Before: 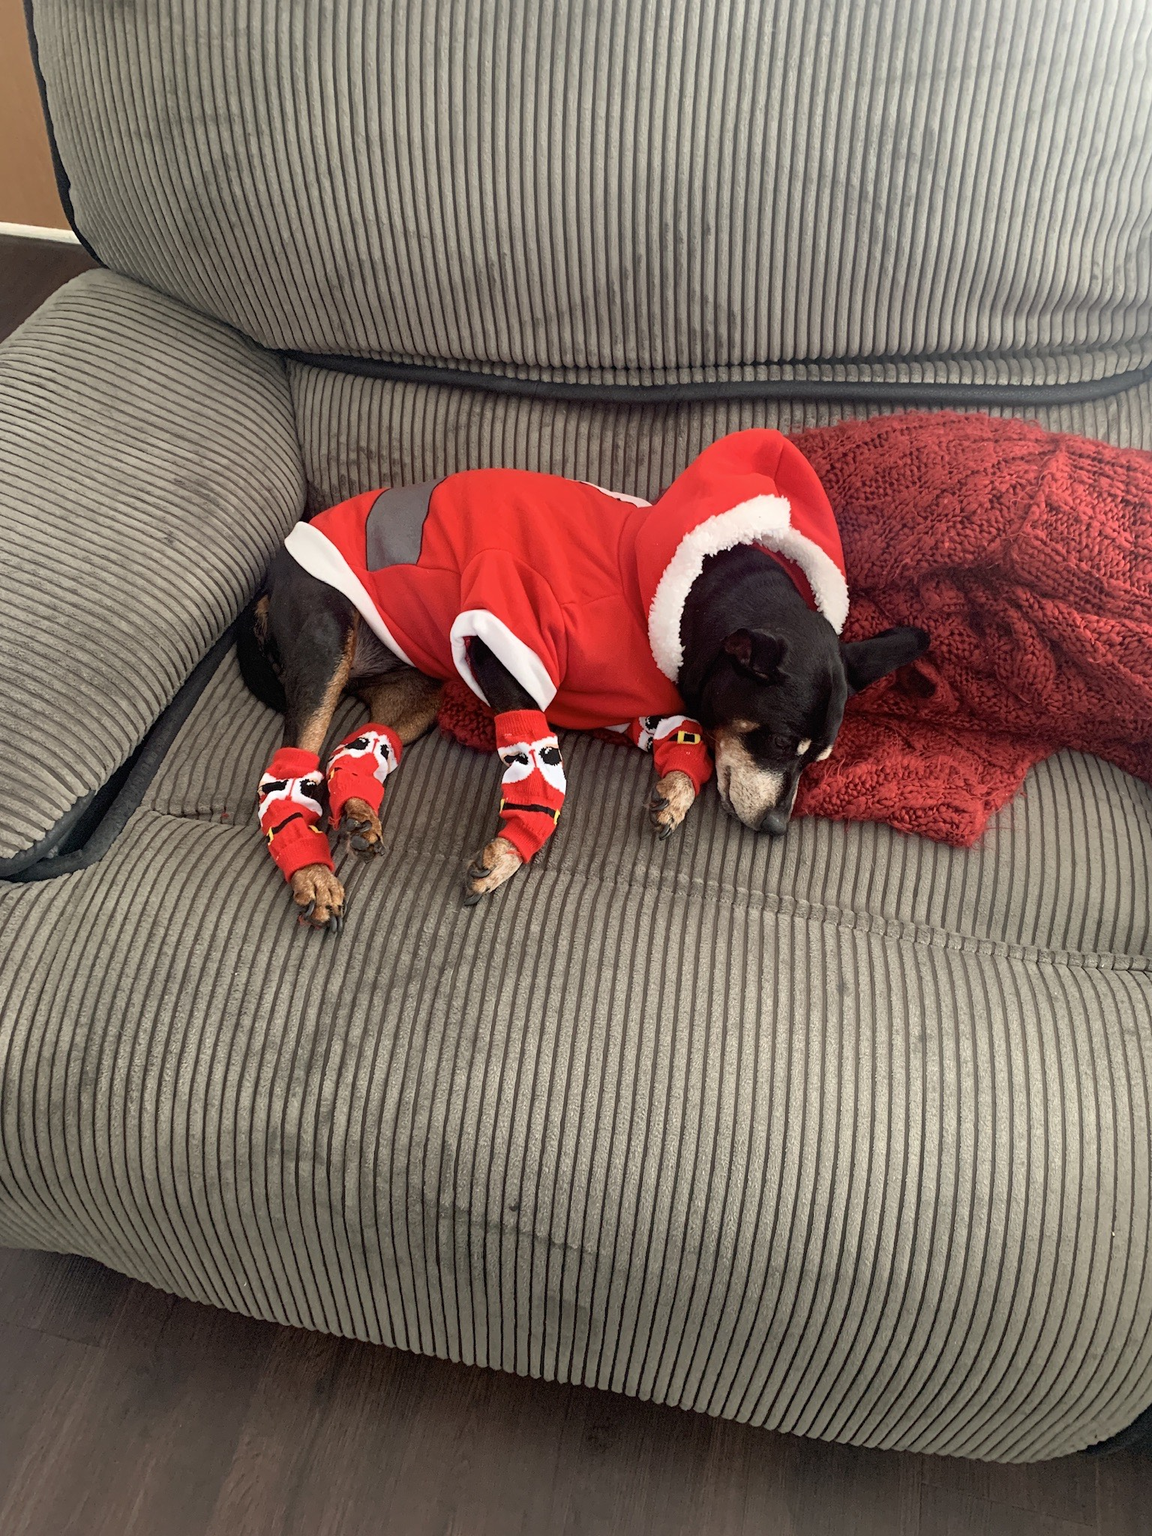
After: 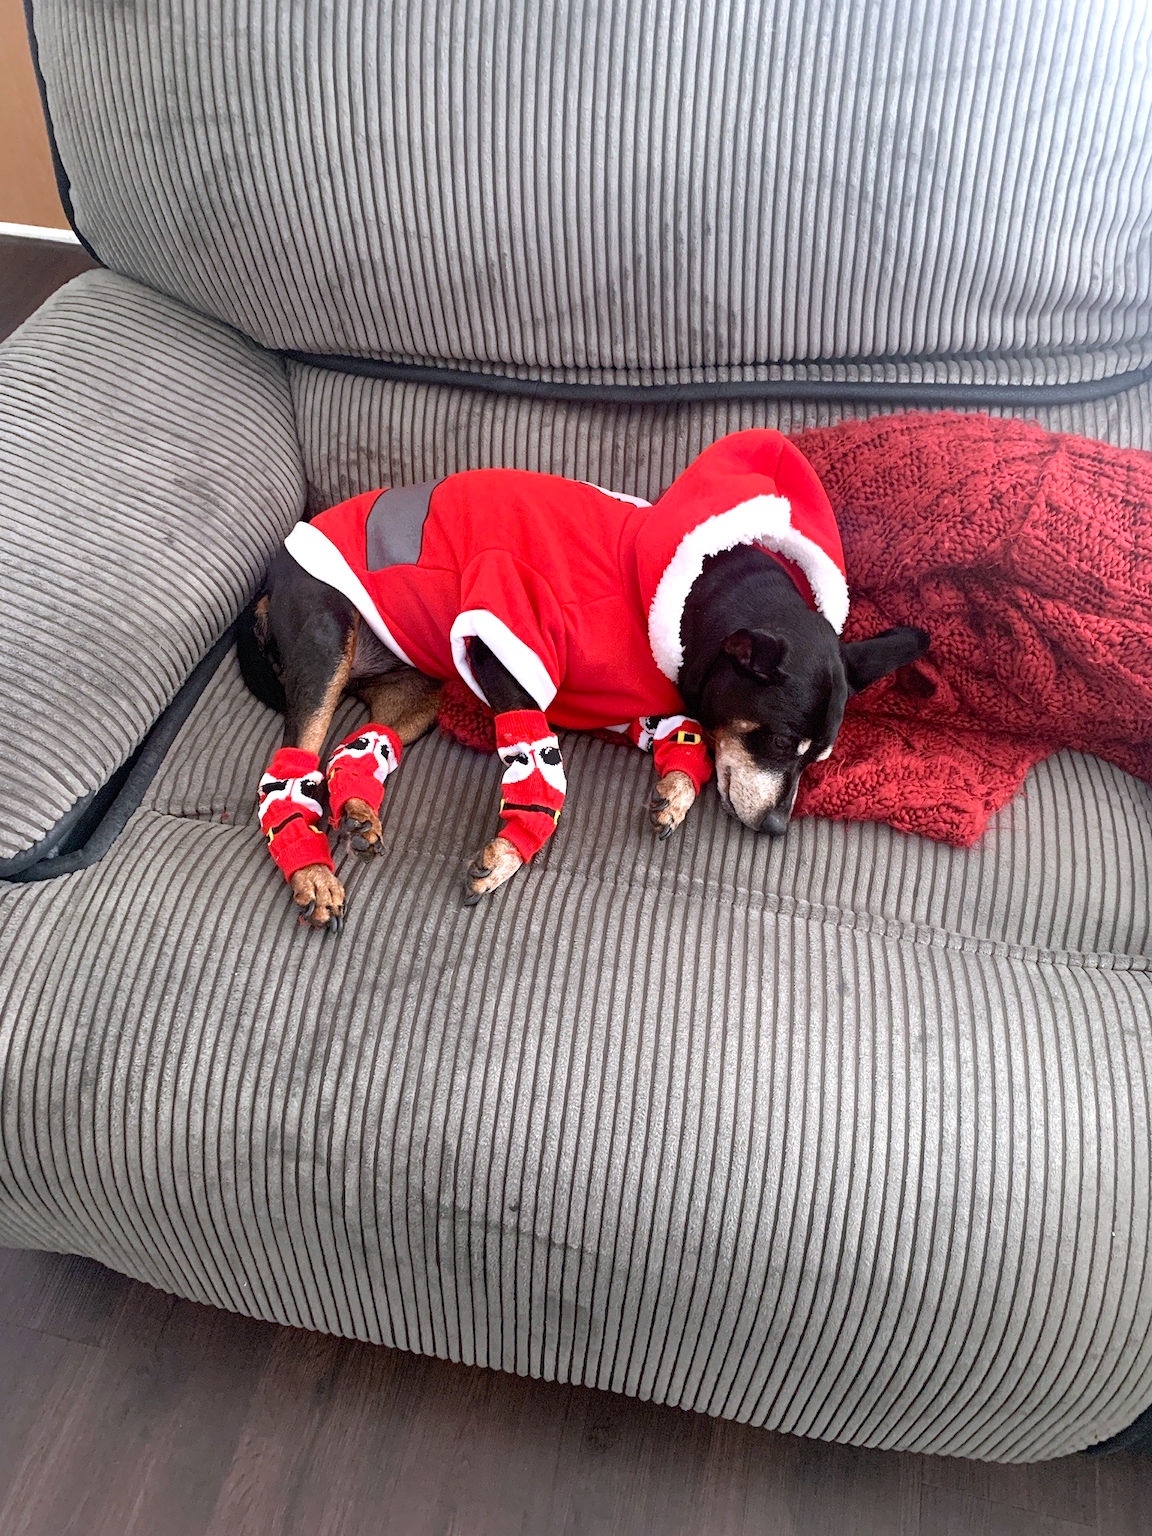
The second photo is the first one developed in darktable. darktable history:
exposure: black level correction 0.001, exposure 0.5 EV, compensate exposure bias true, compensate highlight preservation false
white balance: red 0.967, blue 1.119, emerald 0.756
